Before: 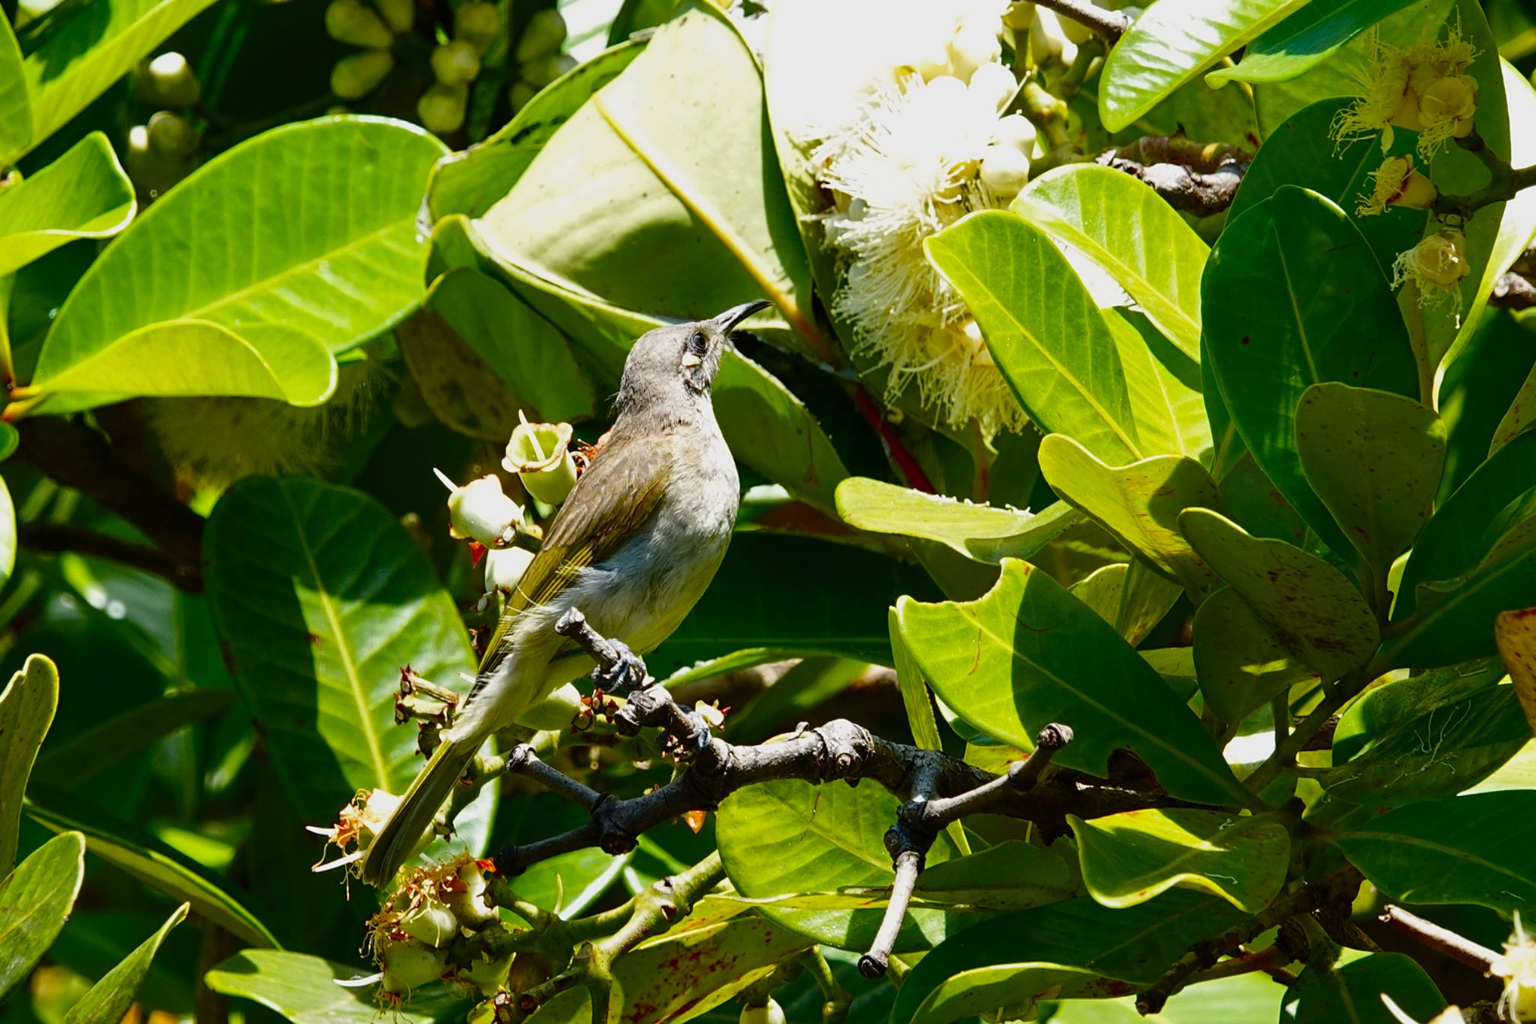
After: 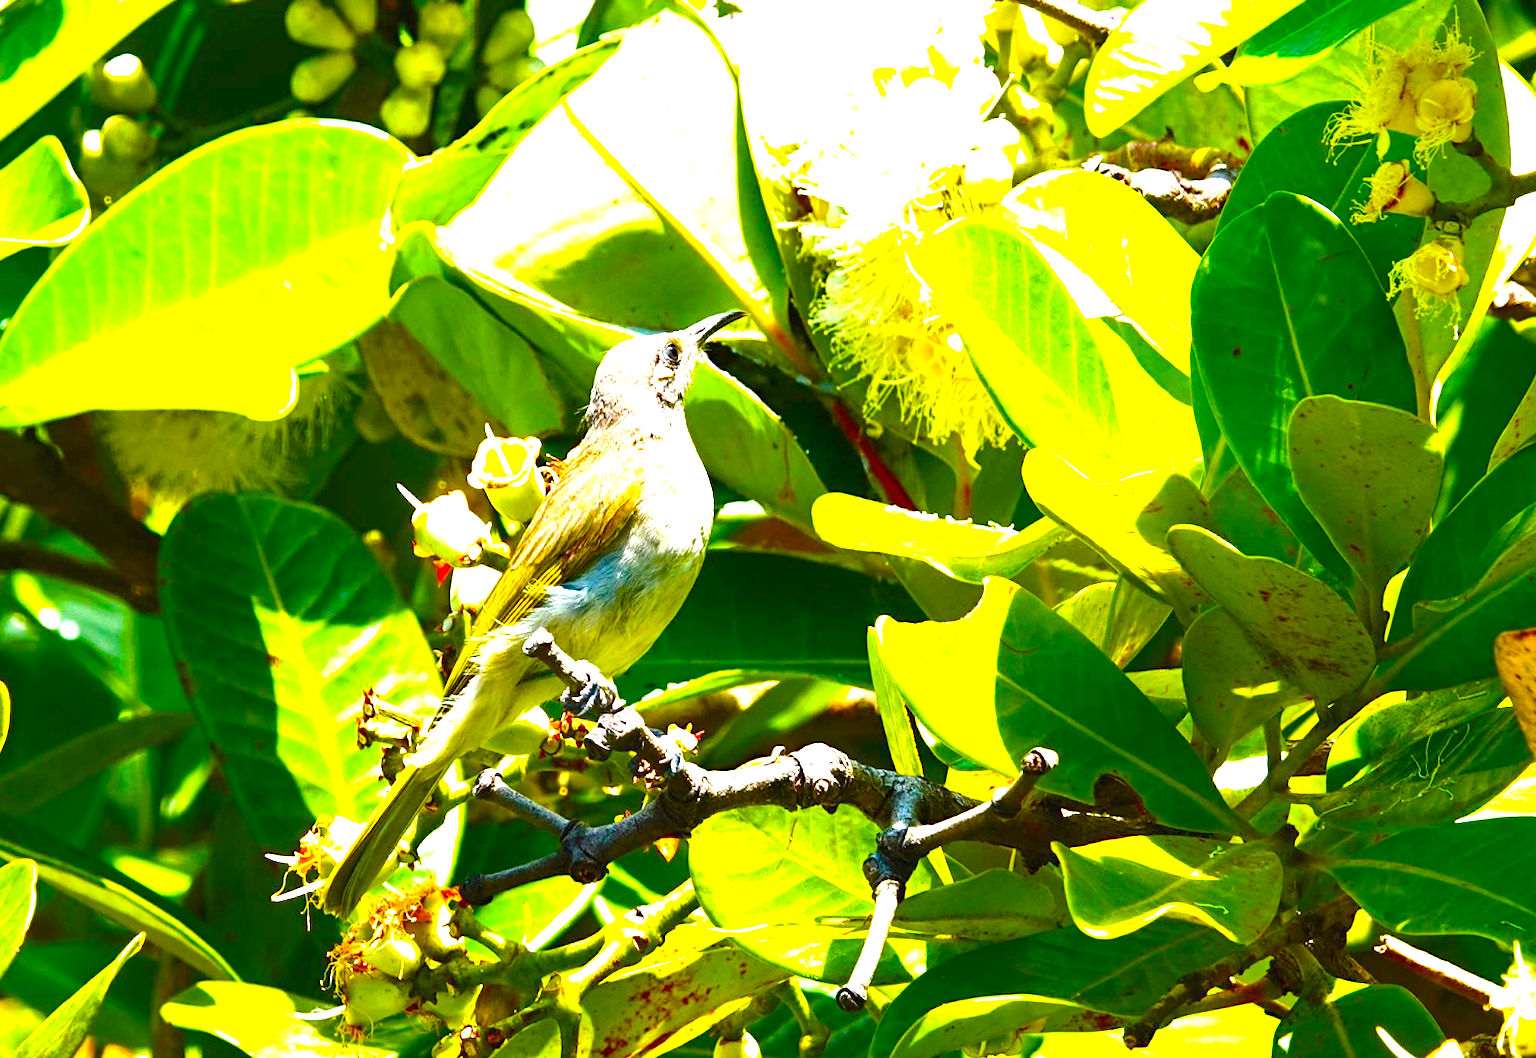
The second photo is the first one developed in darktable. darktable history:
crop and rotate: left 3.238%
color balance rgb: linear chroma grading › global chroma 15%, perceptual saturation grading › global saturation 30%
exposure: black level correction 0, exposure 2.088 EV, compensate exposure bias true, compensate highlight preservation false
haze removal: compatibility mode true, adaptive false
